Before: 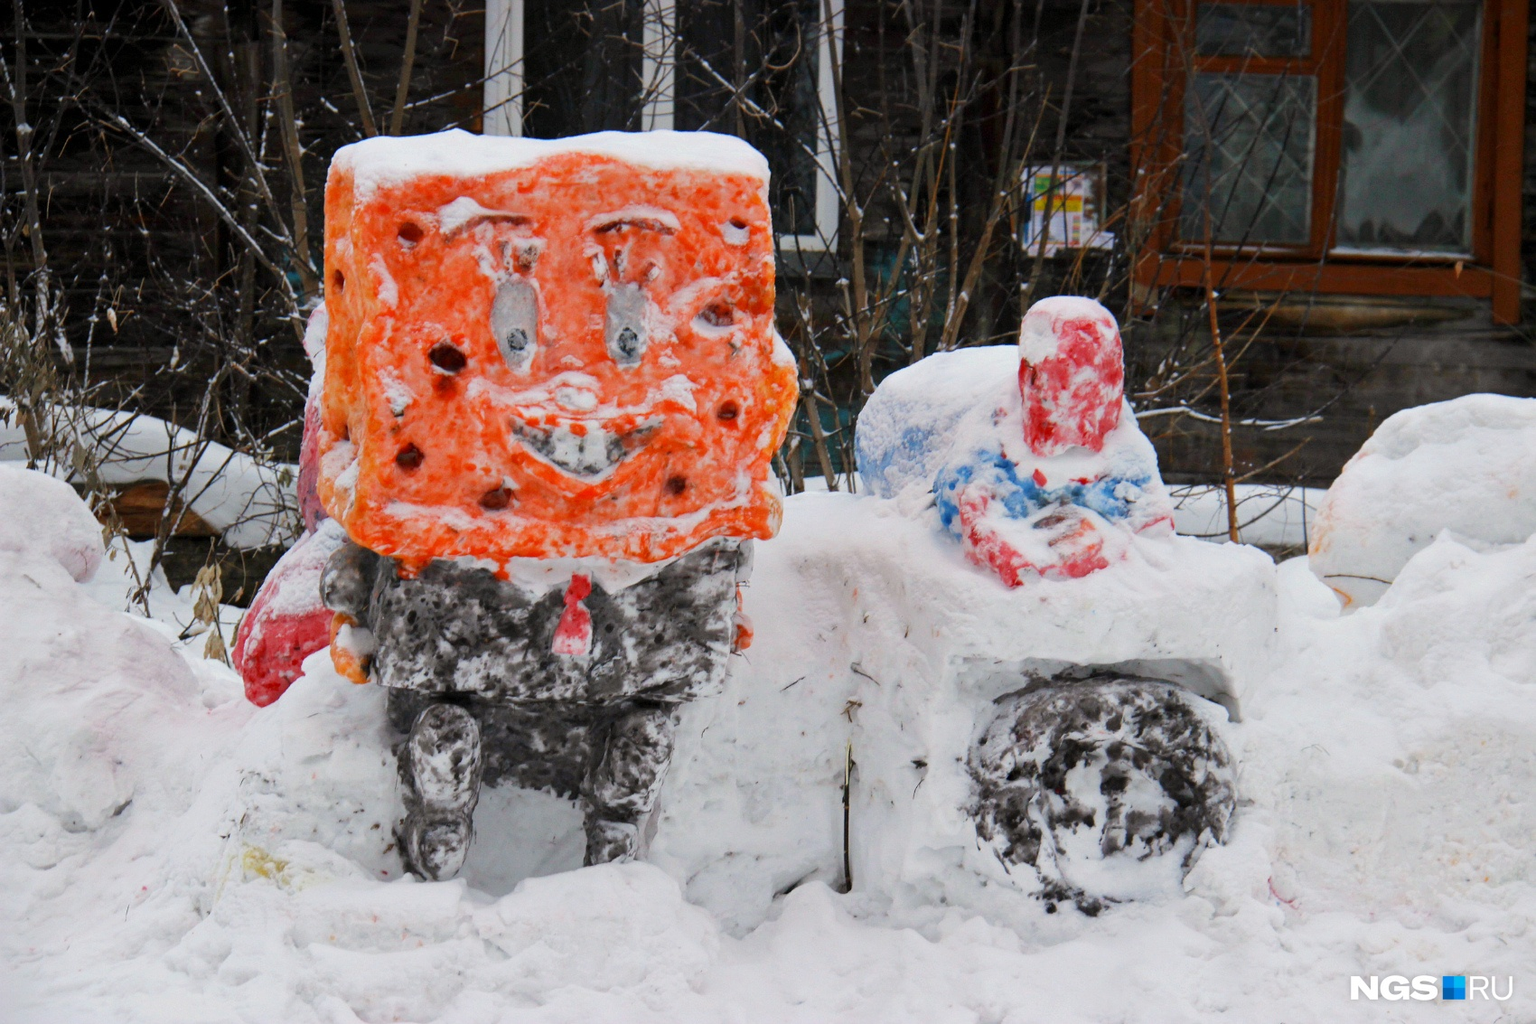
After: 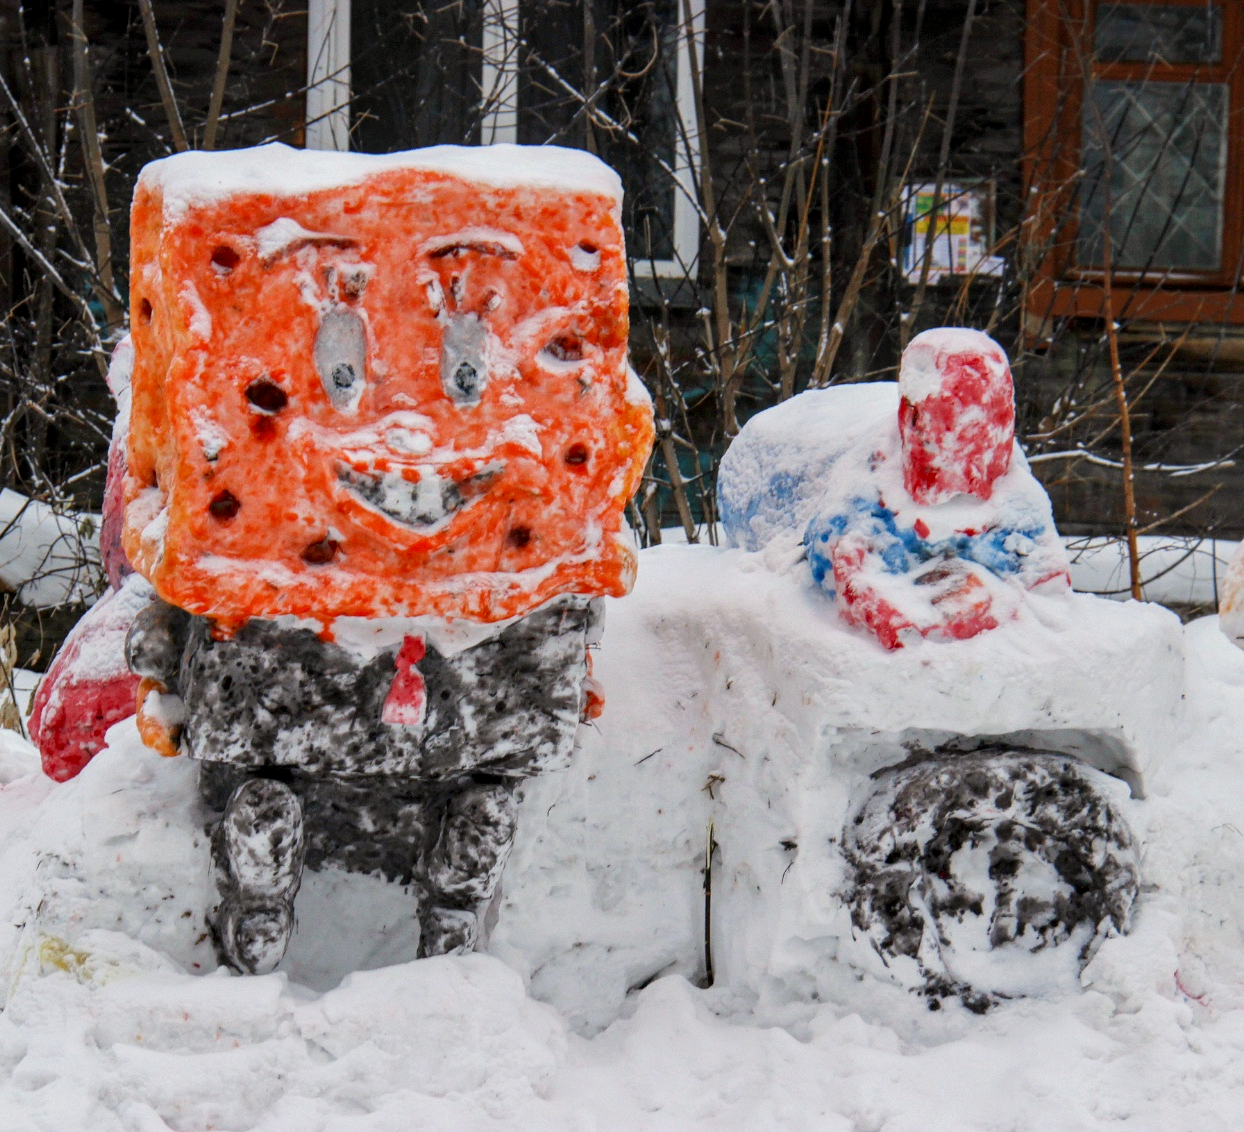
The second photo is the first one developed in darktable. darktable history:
exposure: compensate highlight preservation false
local contrast: detail 130%
crop: left 13.501%, right 13.315%
levels: gray 50.75%
